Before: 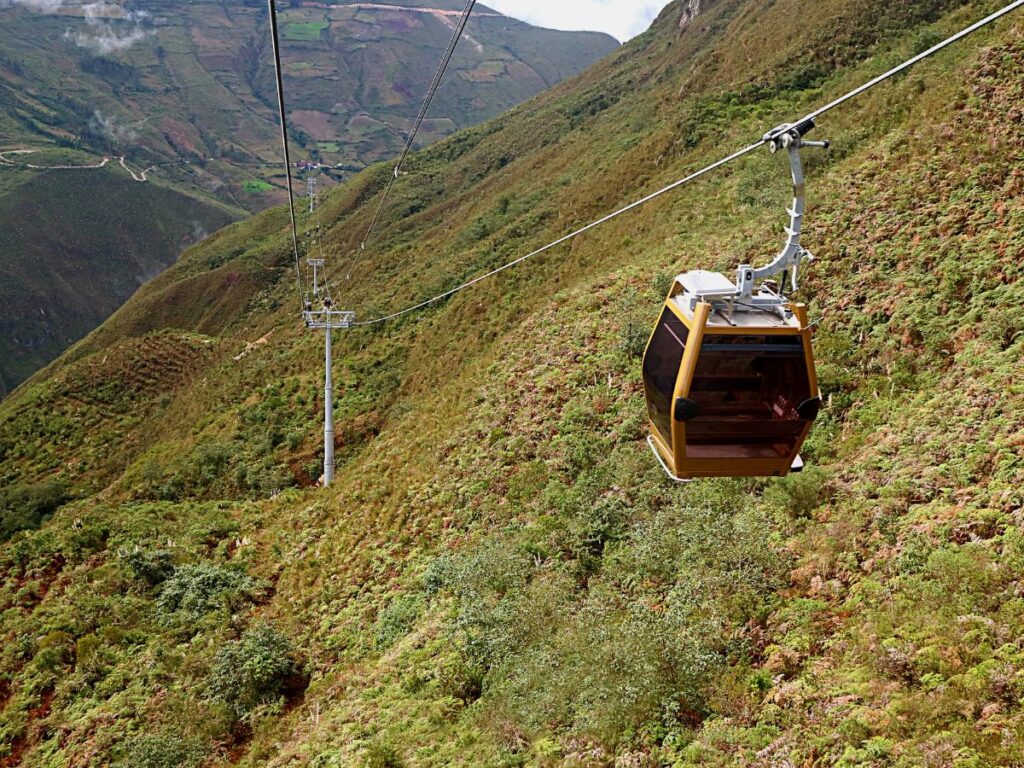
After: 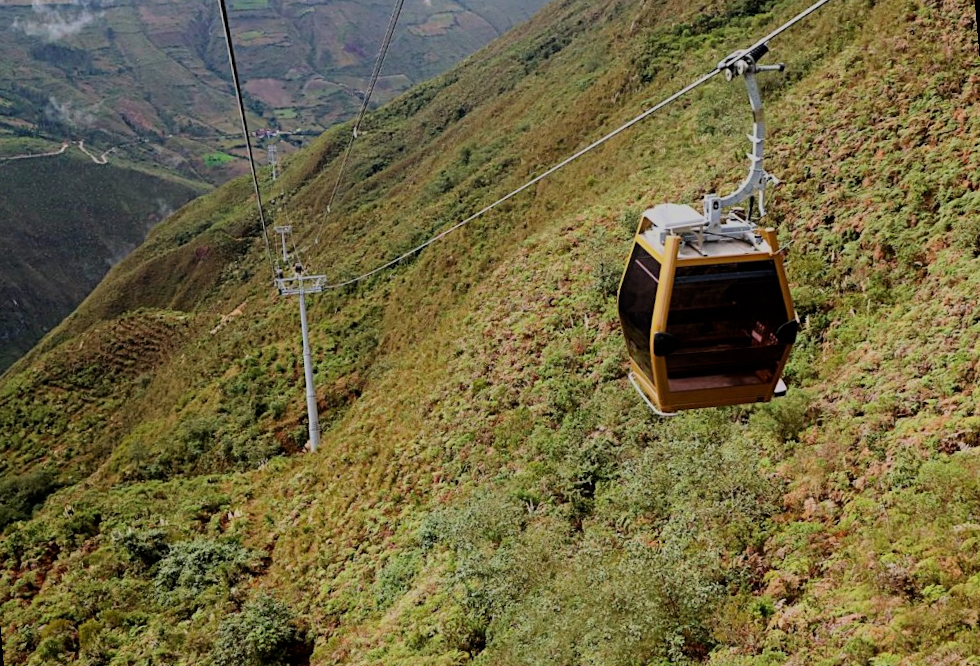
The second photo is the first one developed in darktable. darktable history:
rotate and perspective: rotation -5°, crop left 0.05, crop right 0.952, crop top 0.11, crop bottom 0.89
filmic rgb: black relative exposure -7.15 EV, white relative exposure 5.36 EV, hardness 3.02, color science v6 (2022)
